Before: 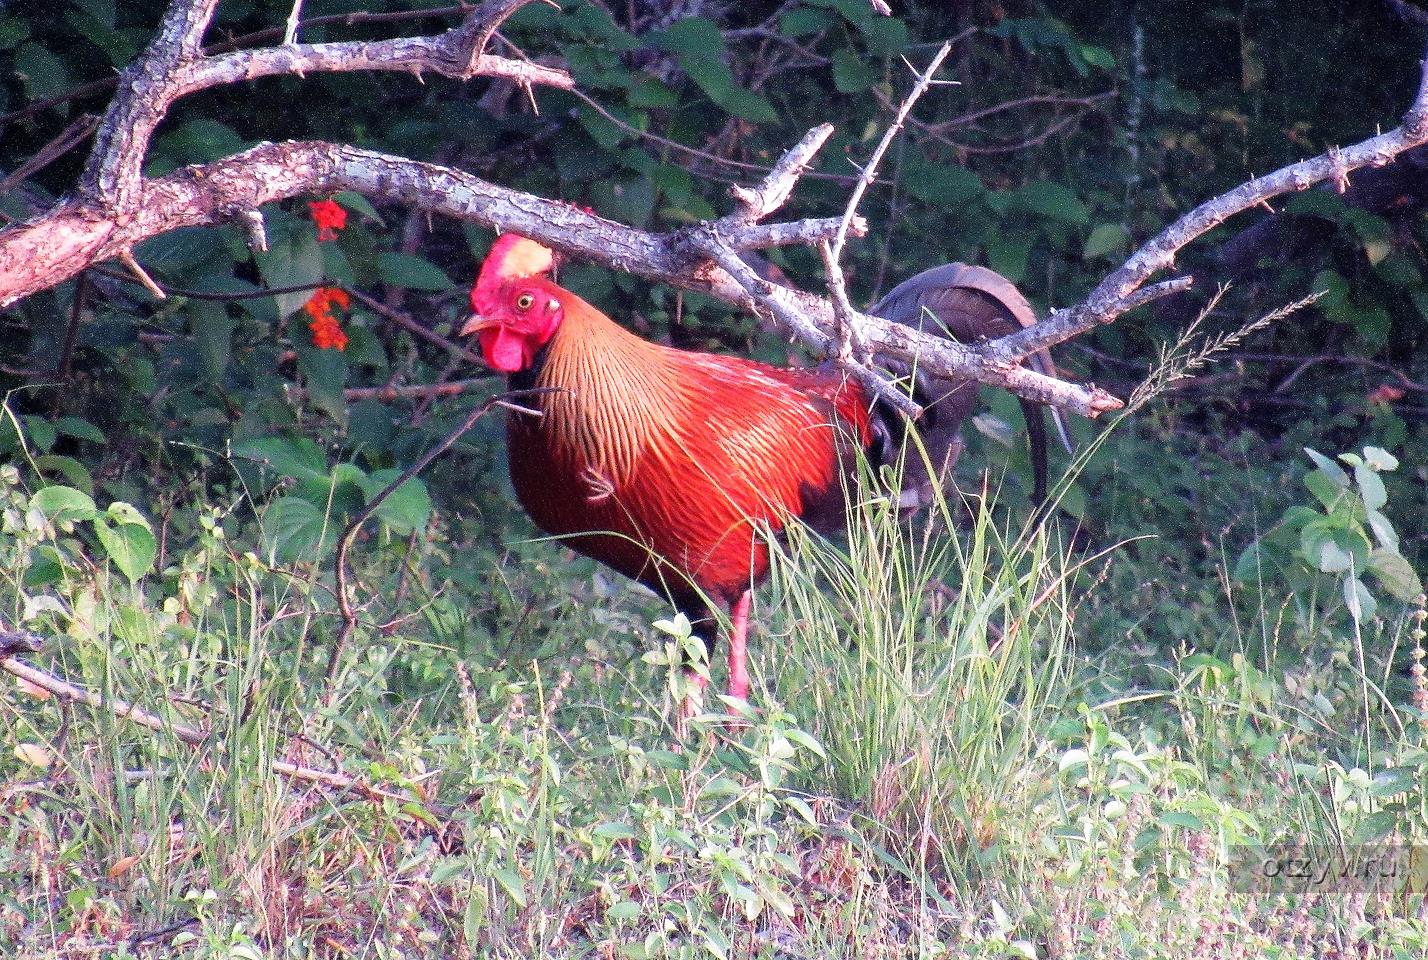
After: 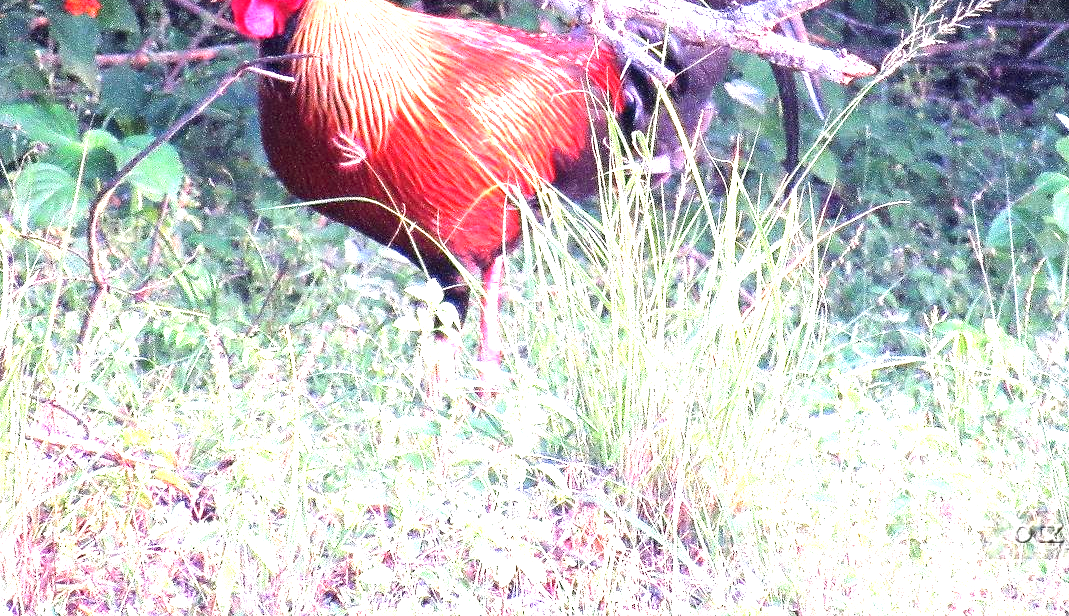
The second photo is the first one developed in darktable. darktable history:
crop and rotate: left 17.394%, top 34.863%, right 7.74%, bottom 0.92%
exposure: black level correction 0, exposure 1.745 EV, compensate highlight preservation false
